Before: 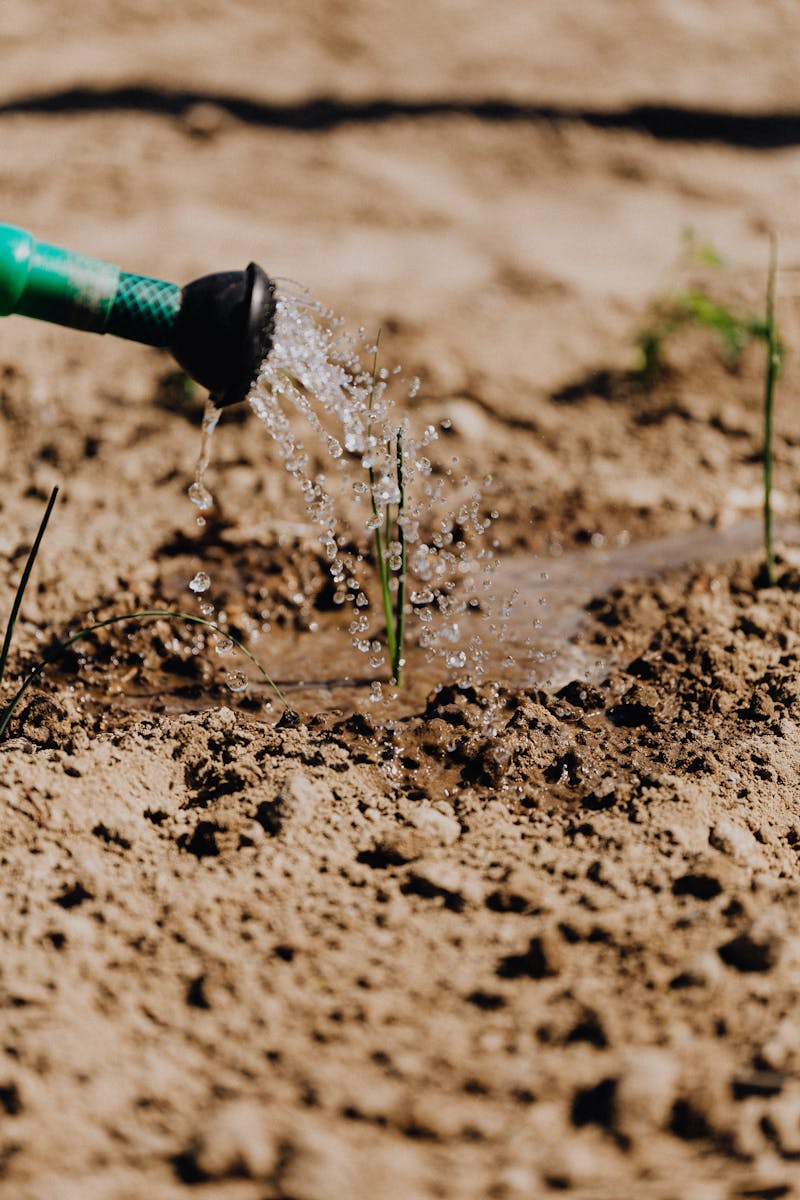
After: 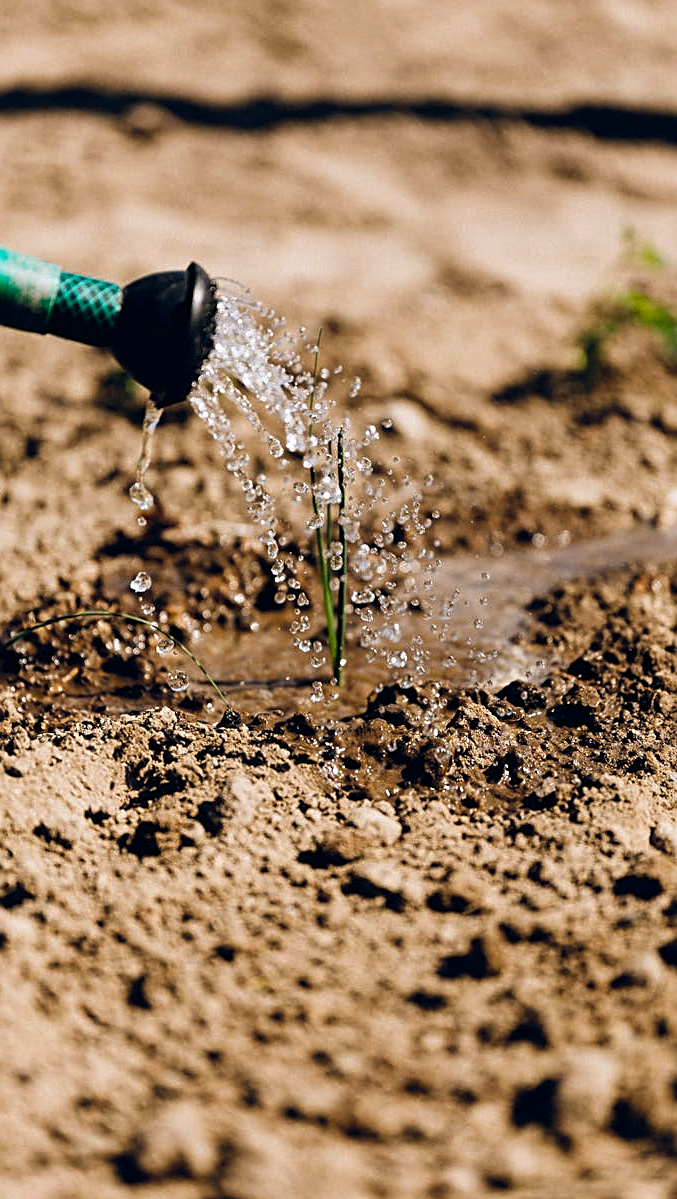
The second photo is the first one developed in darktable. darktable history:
sharpen: on, module defaults
contrast brightness saturation: saturation -0.07
crop: left 7.421%, right 7.831%
color balance rgb: shadows lift › chroma 2.053%, shadows lift › hue 135.35°, global offset › chroma 0.092%, global offset › hue 253.51°, perceptual saturation grading › global saturation 19.5%, perceptual brilliance grading › global brilliance 15.44%, perceptual brilliance grading › shadows -34.249%, global vibrance 20%
